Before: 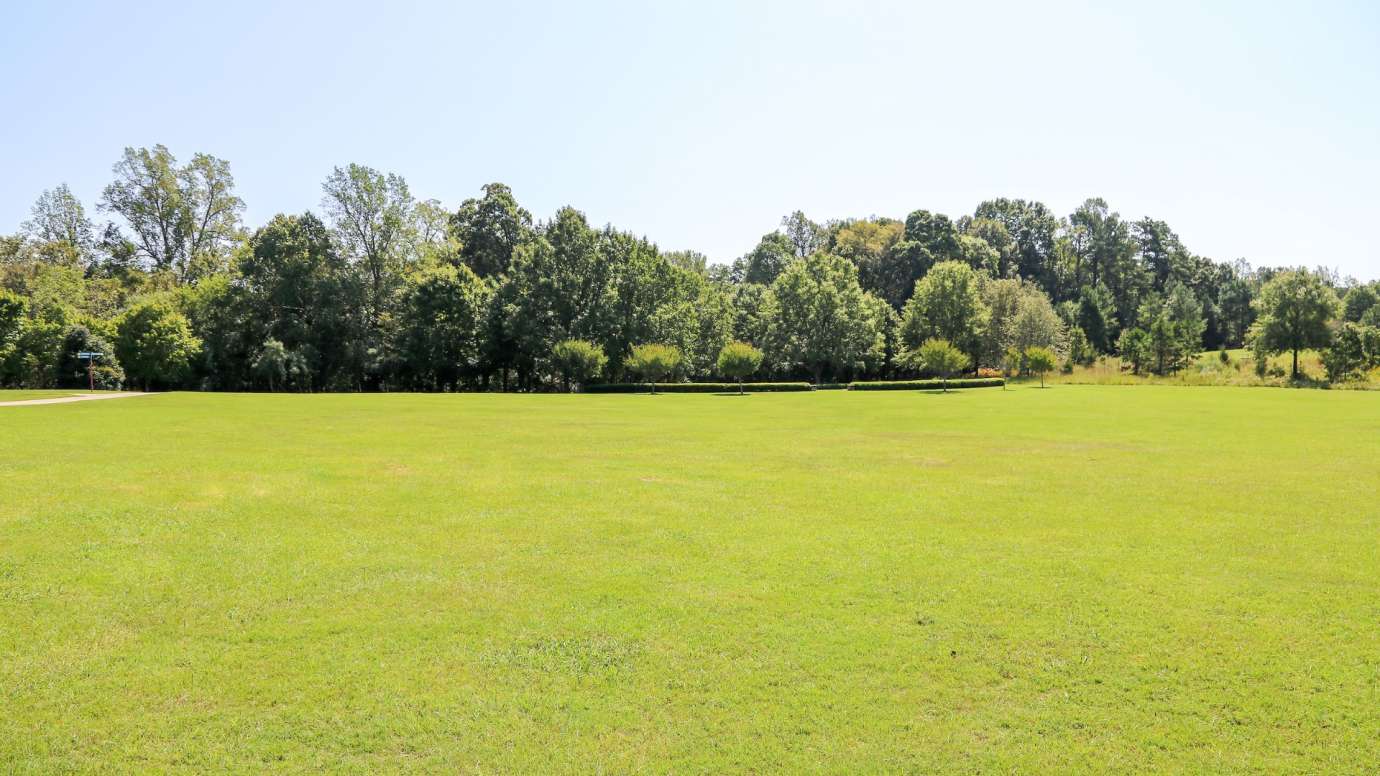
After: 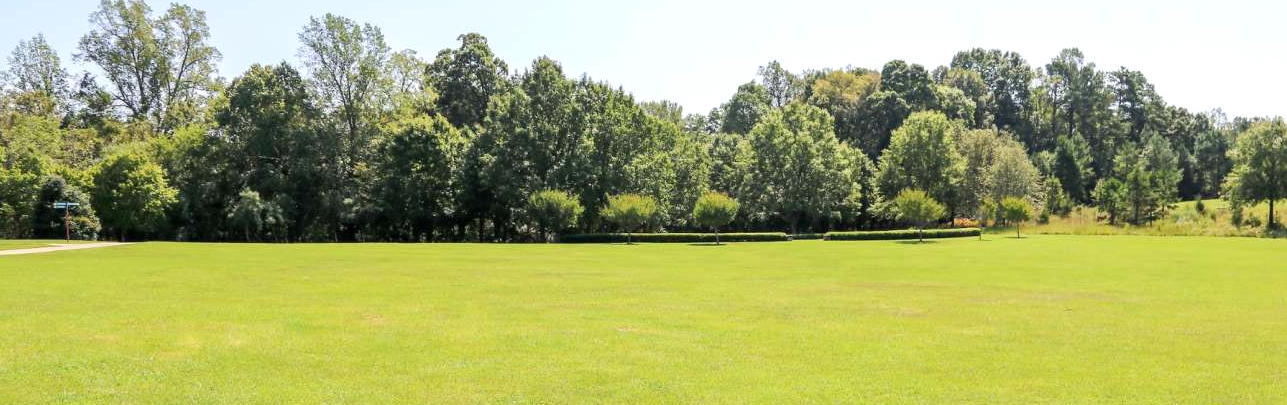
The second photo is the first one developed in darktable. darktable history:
crop: left 1.806%, top 19.437%, right 4.906%, bottom 28.248%
exposure: exposure 0.125 EV, compensate highlight preservation false
